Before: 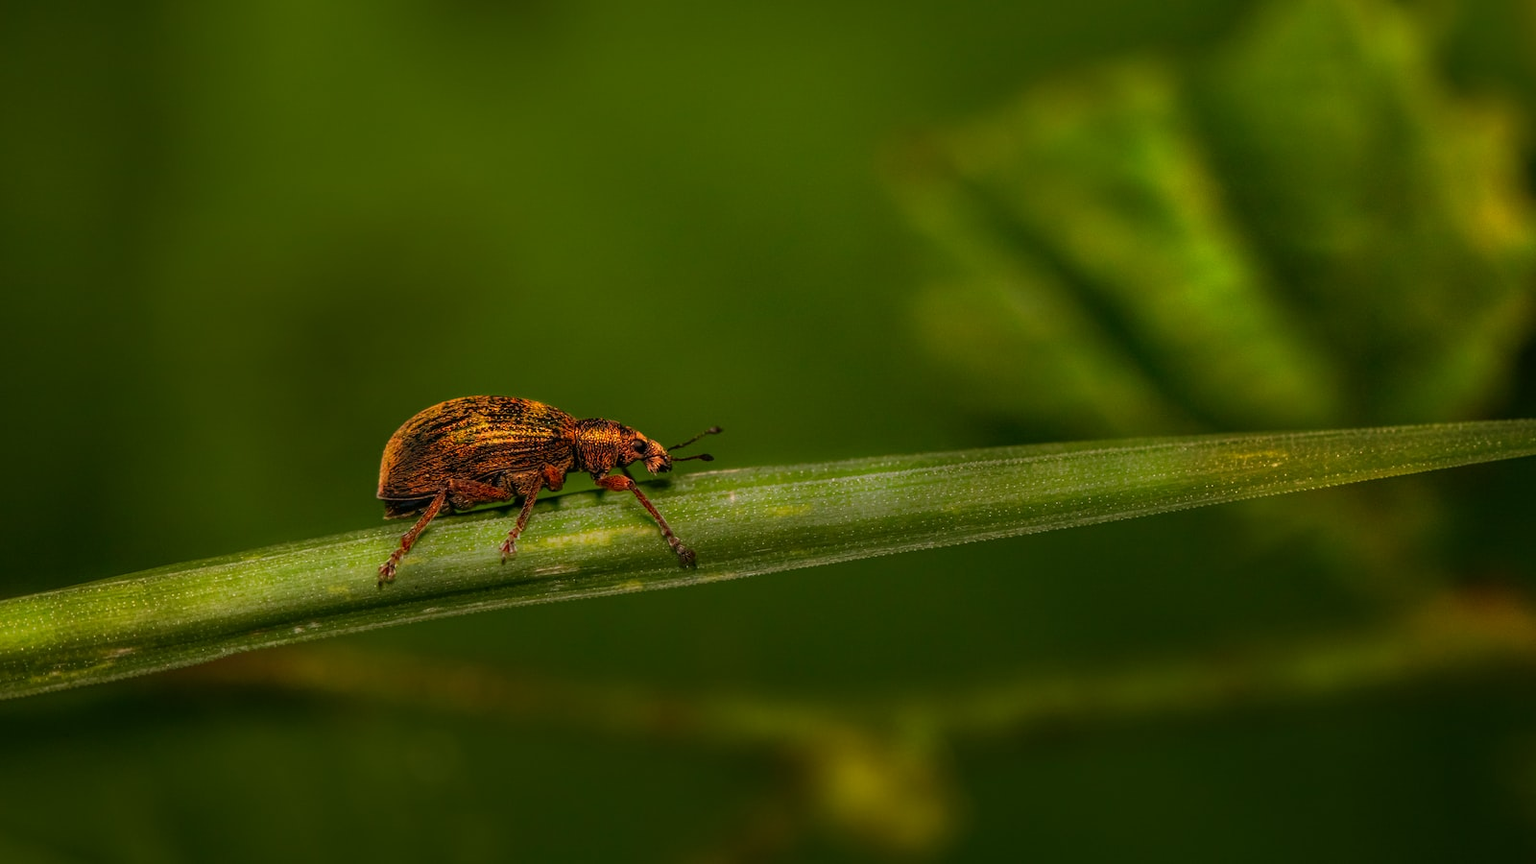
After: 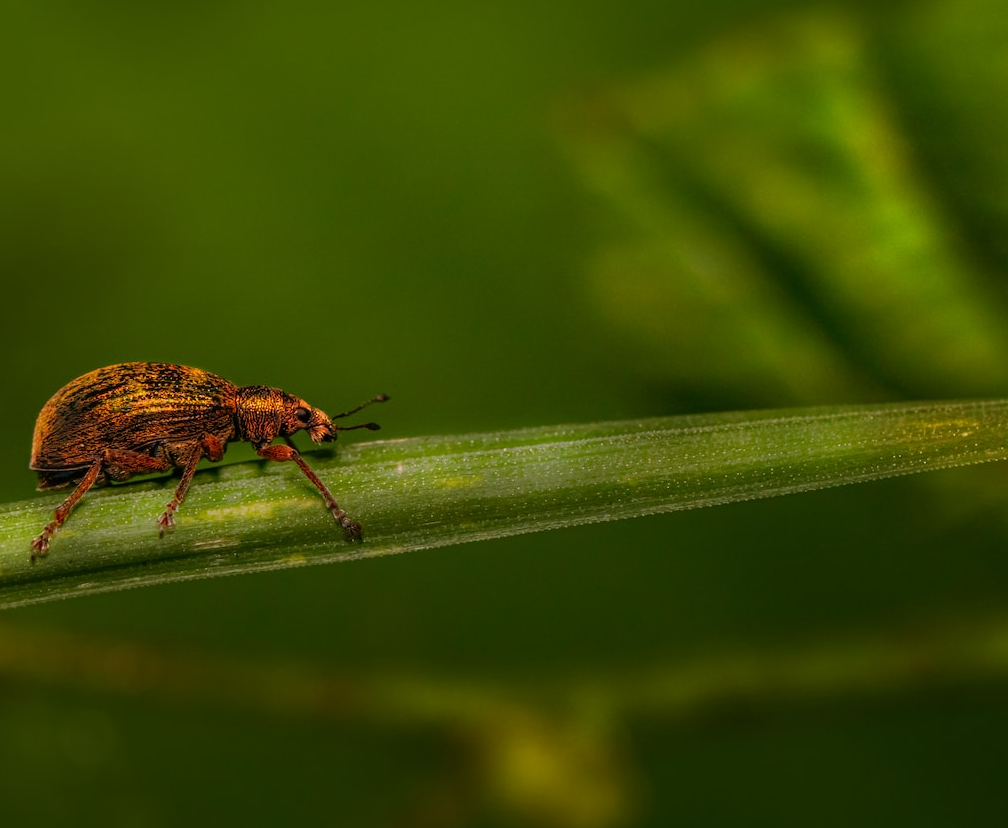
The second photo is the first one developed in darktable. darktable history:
crop and rotate: left 22.739%, top 5.624%, right 14.23%, bottom 2.334%
